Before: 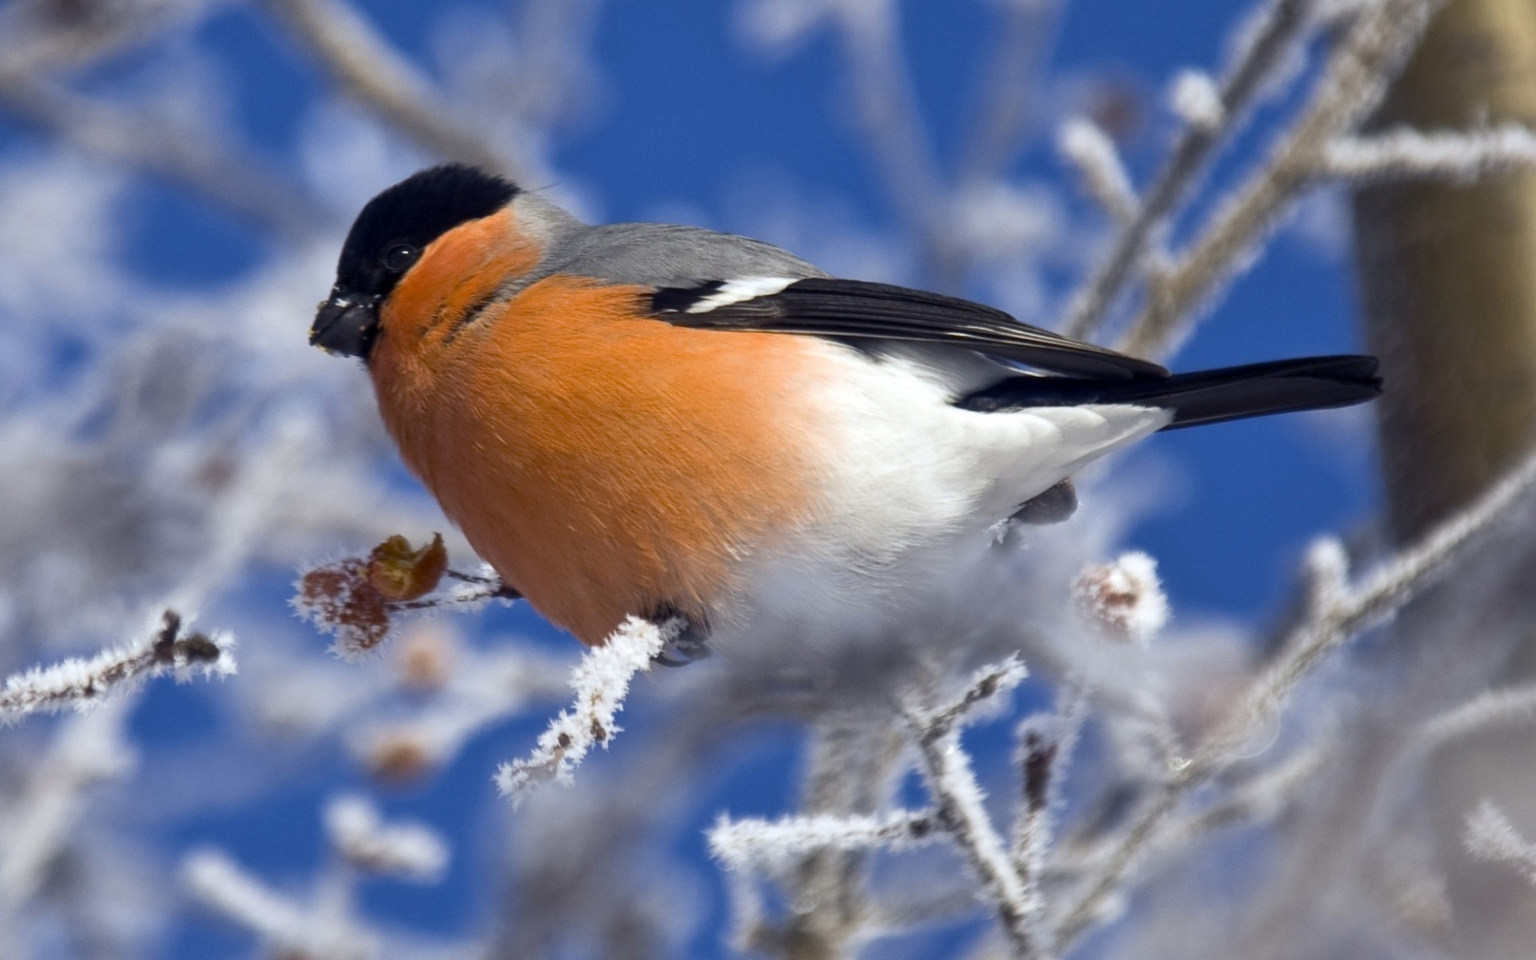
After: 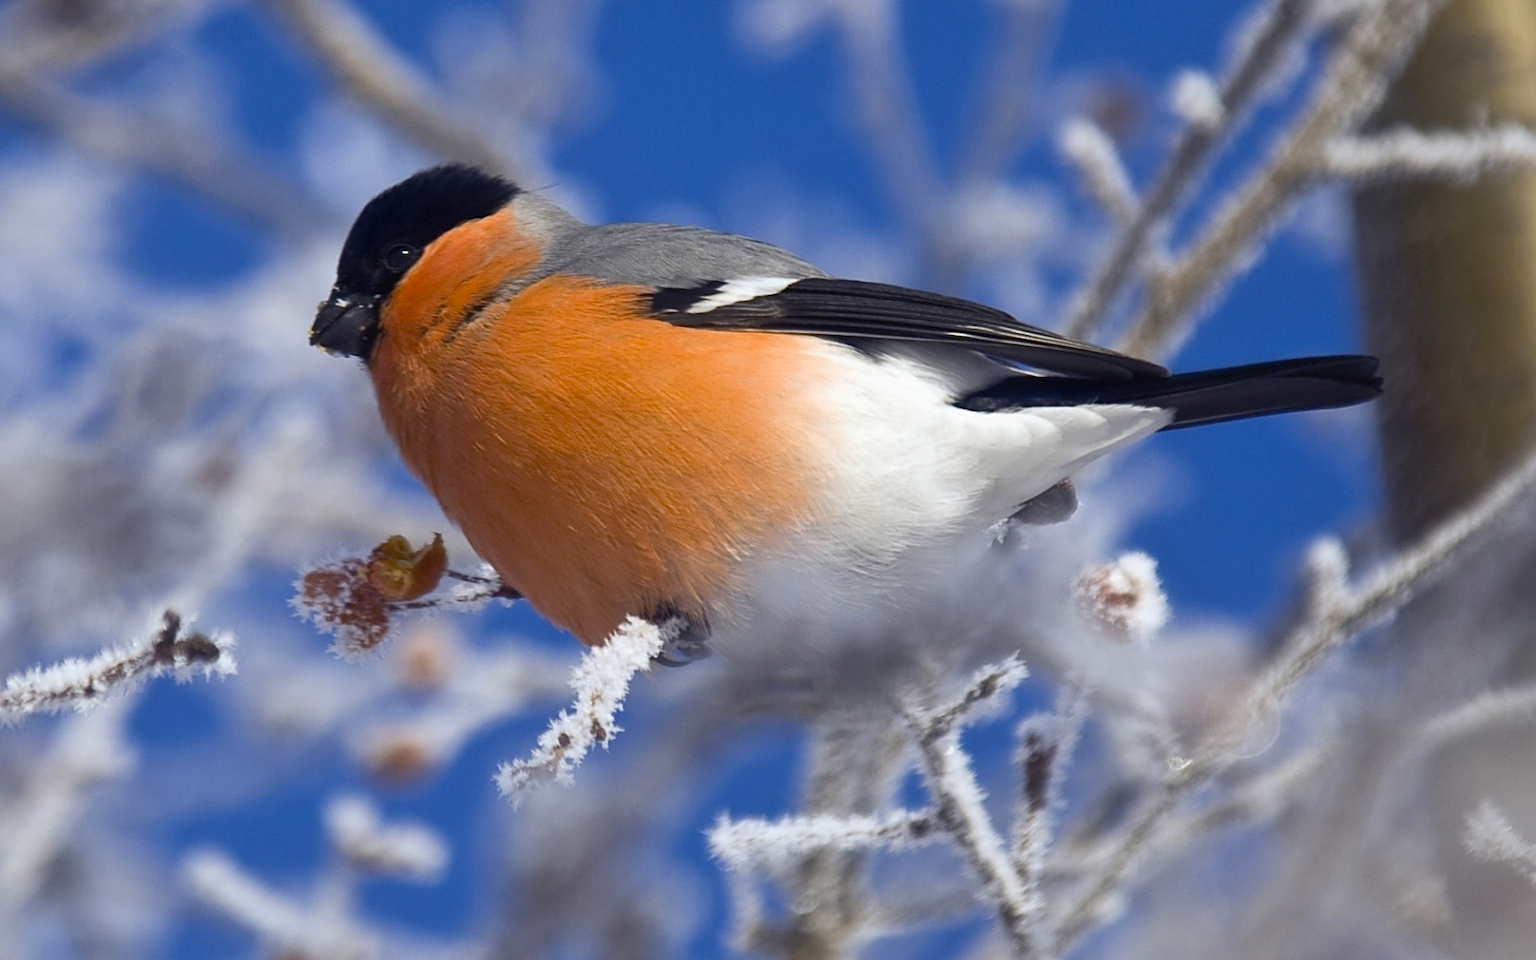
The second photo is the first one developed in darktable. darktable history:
sharpen: on, module defaults
contrast brightness saturation: saturation 0.097
contrast equalizer: octaves 7, y [[0.6 ×6], [0.55 ×6], [0 ×6], [0 ×6], [0 ×6]], mix -0.312
